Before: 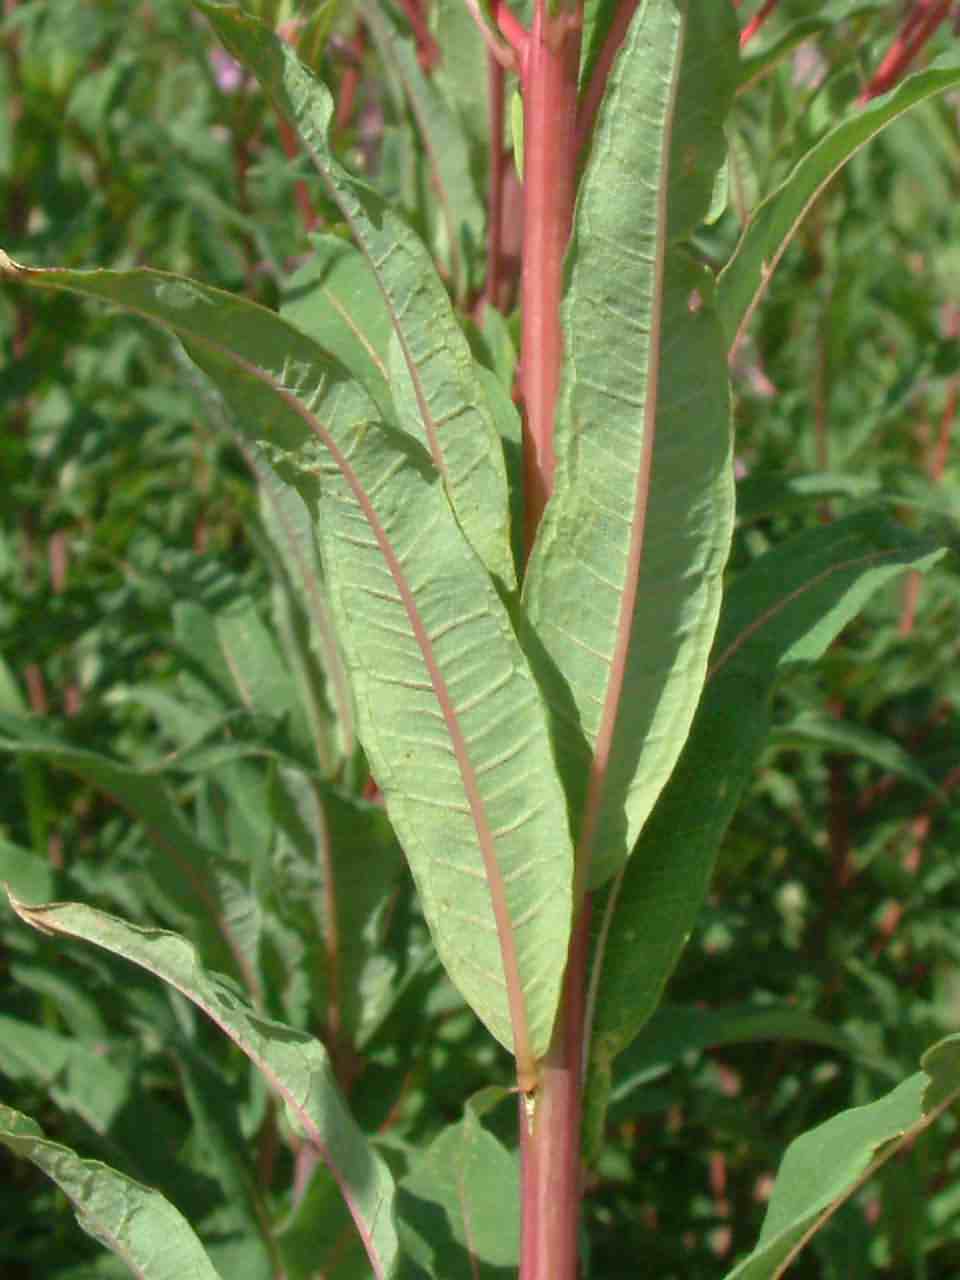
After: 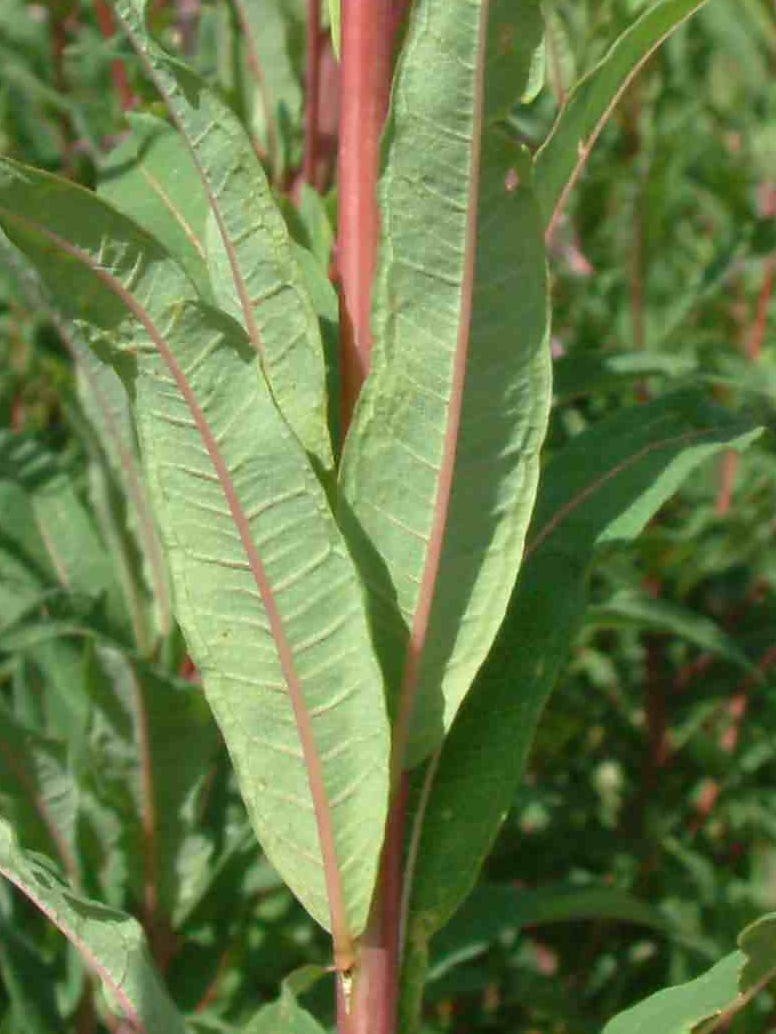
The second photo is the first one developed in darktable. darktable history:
crop: left 19.09%, top 9.523%, right 0%, bottom 9.624%
